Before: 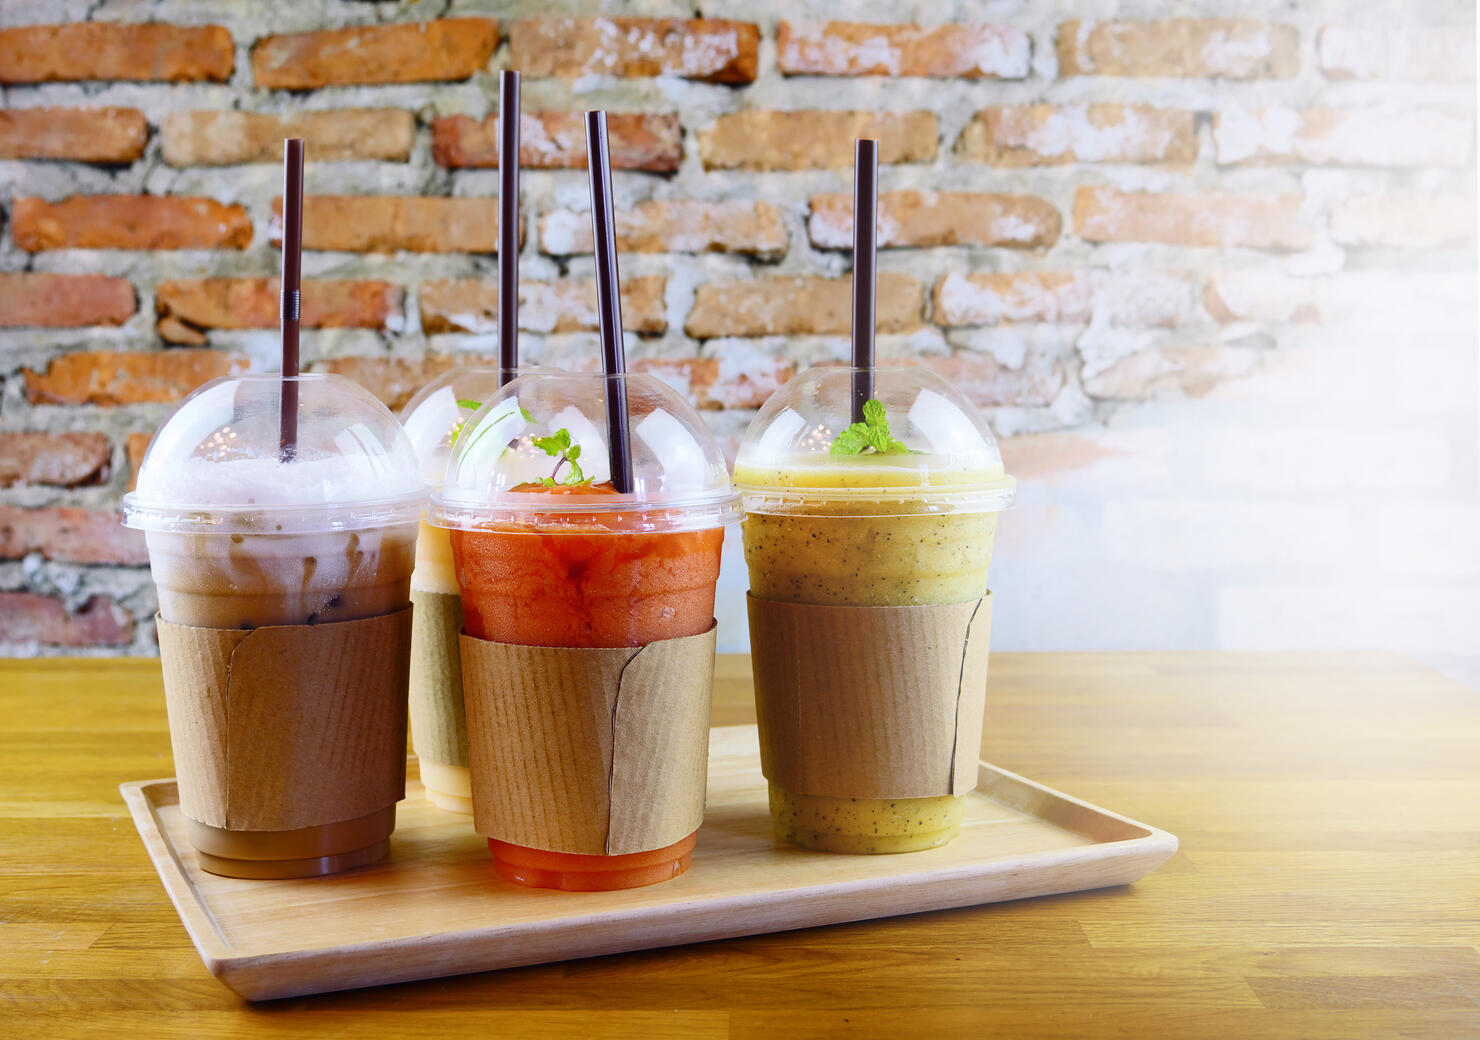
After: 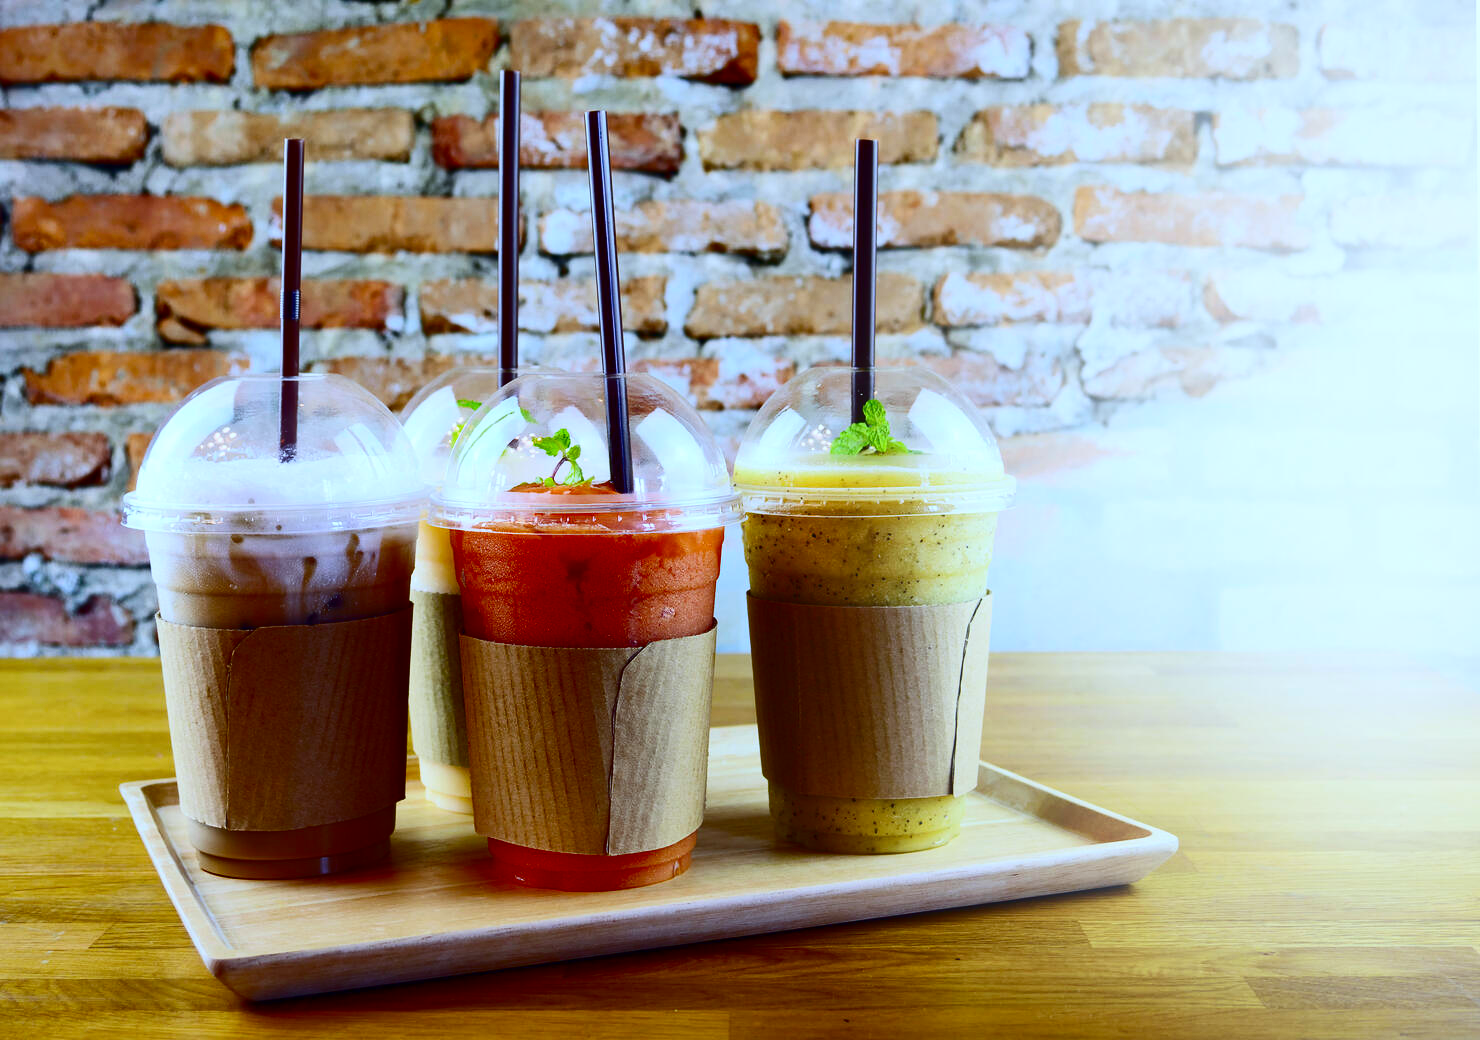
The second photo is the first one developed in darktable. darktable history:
color calibration: gray › normalize channels true, illuminant F (fluorescent), F source F9 (Cool White Deluxe 4150 K) – high CRI, x 0.375, y 0.373, temperature 4156.86 K, gamut compression 0.023
contrast brightness saturation: contrast 0.22, brightness -0.185, saturation 0.232
